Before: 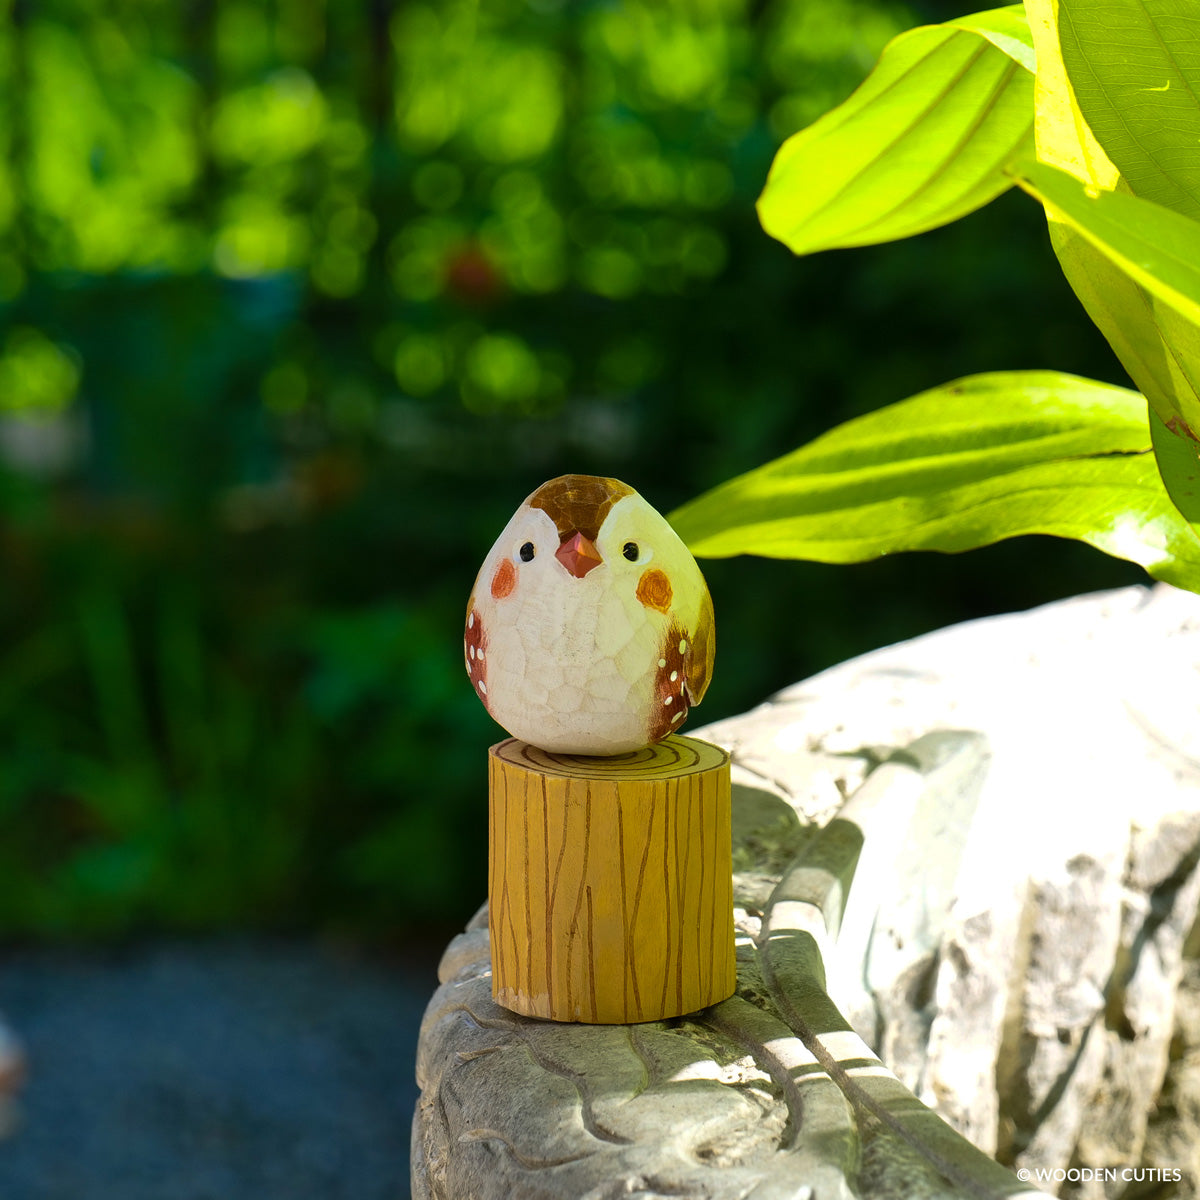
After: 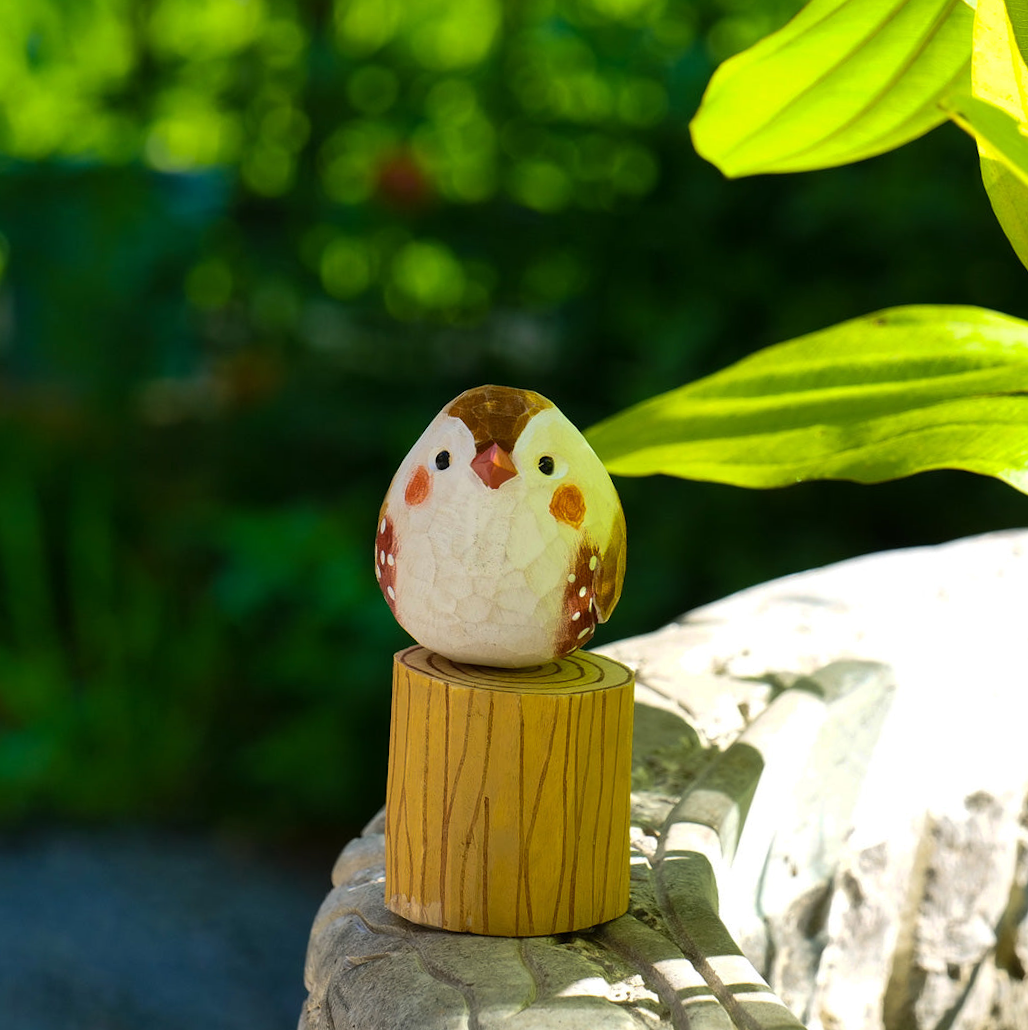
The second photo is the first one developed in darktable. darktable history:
crop and rotate: angle -2.99°, left 5.16%, top 5.217%, right 4.778%, bottom 4.559%
